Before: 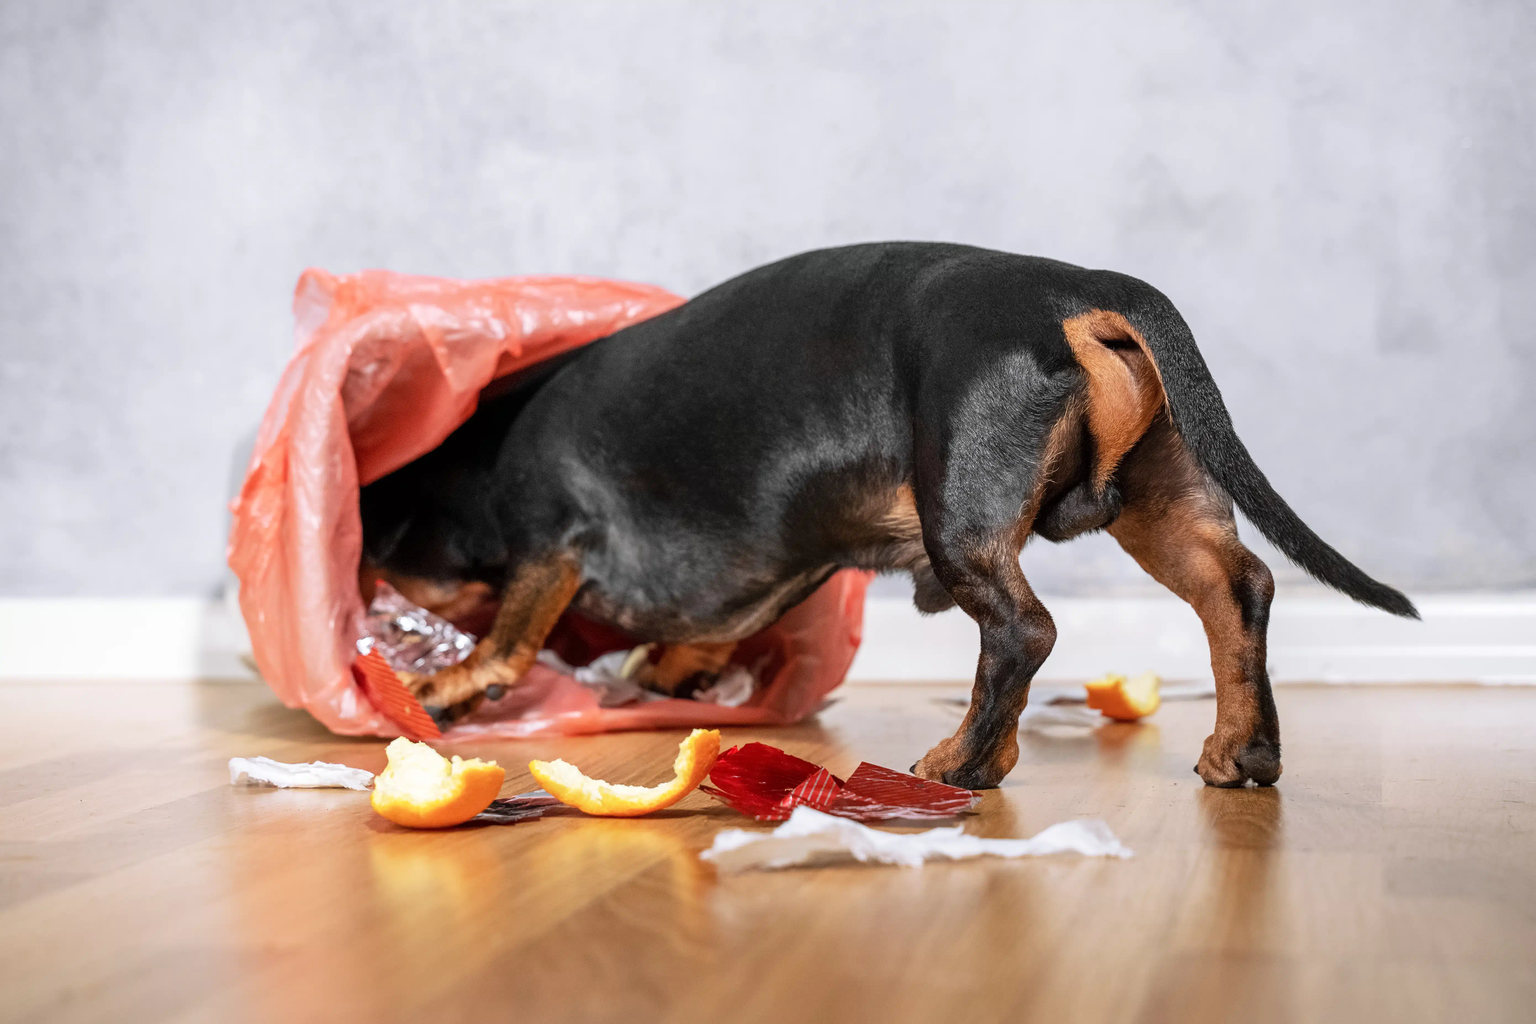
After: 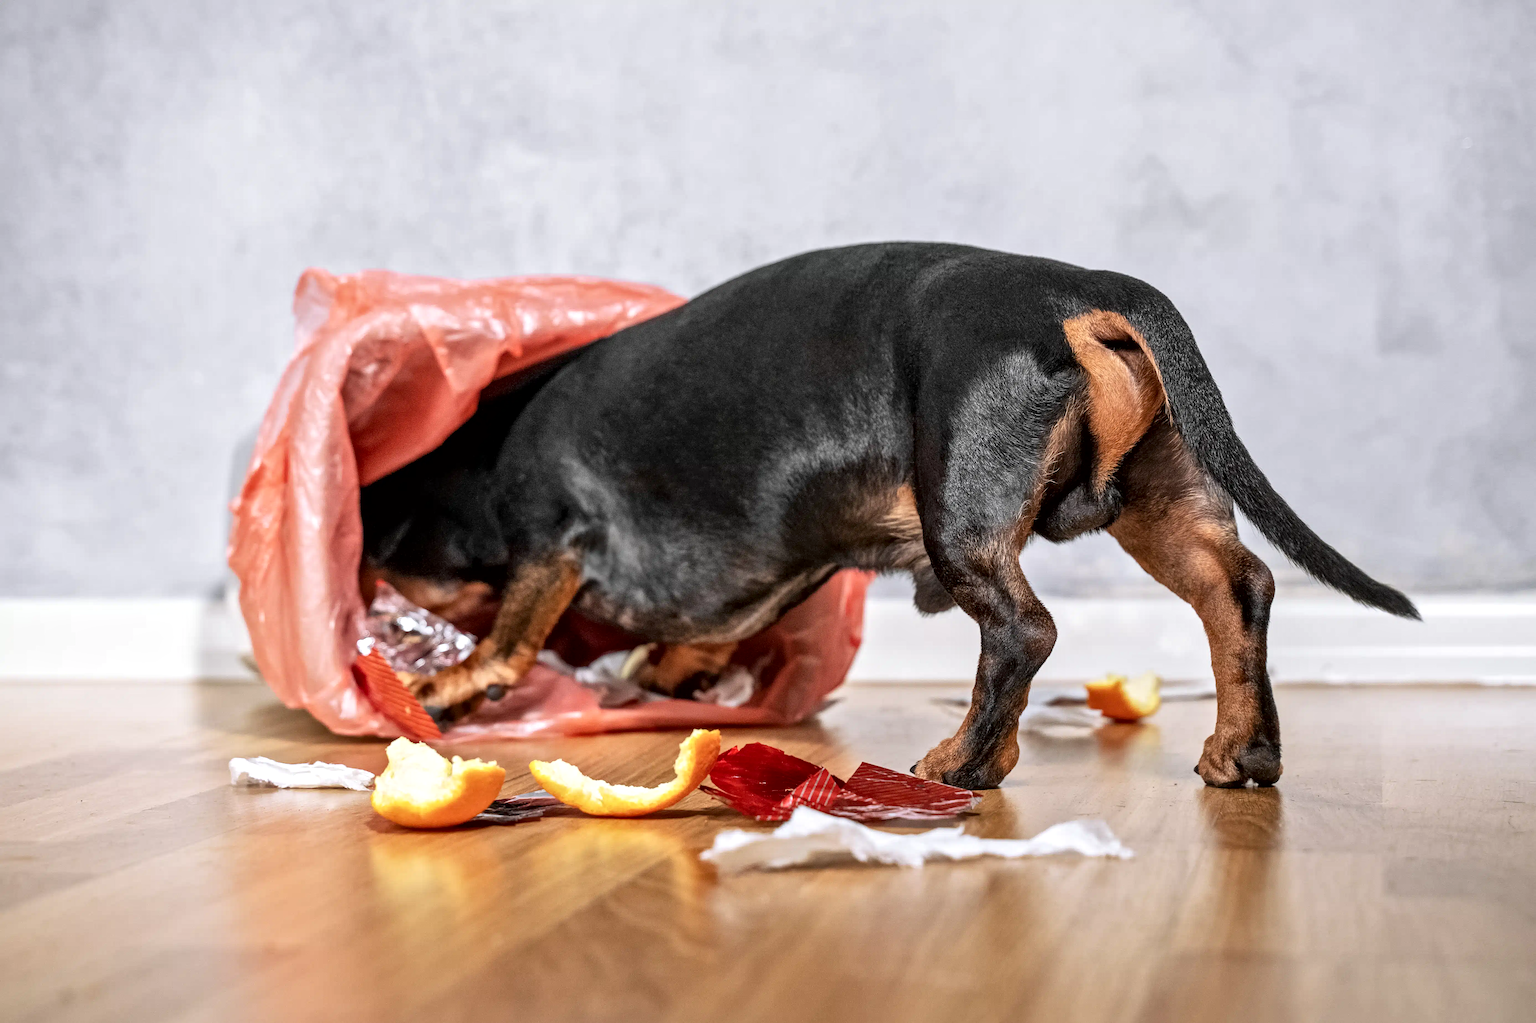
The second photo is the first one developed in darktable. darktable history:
local contrast: mode bilateral grid, contrast 25, coarseness 47, detail 152%, midtone range 0.2
